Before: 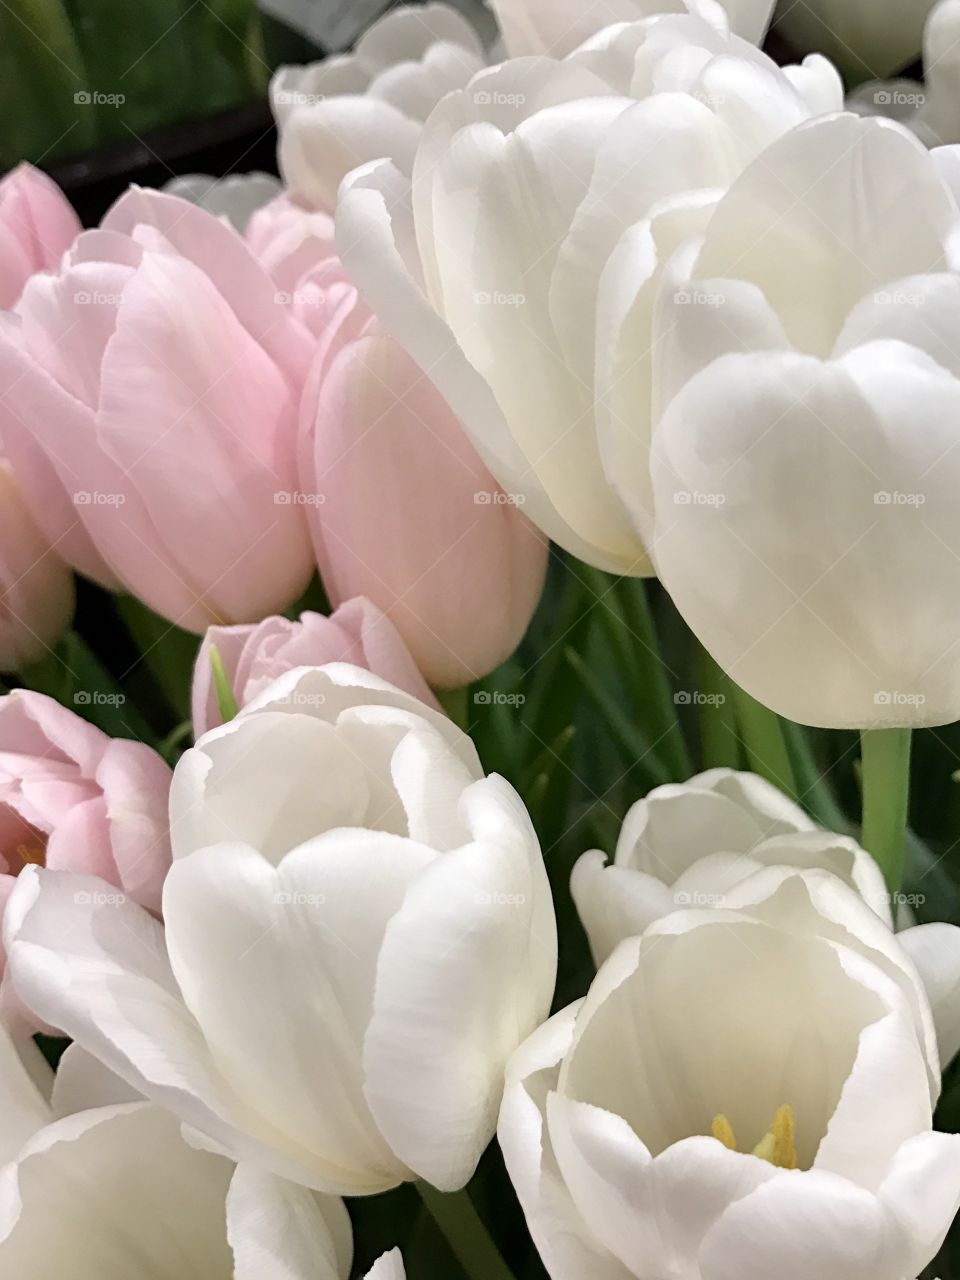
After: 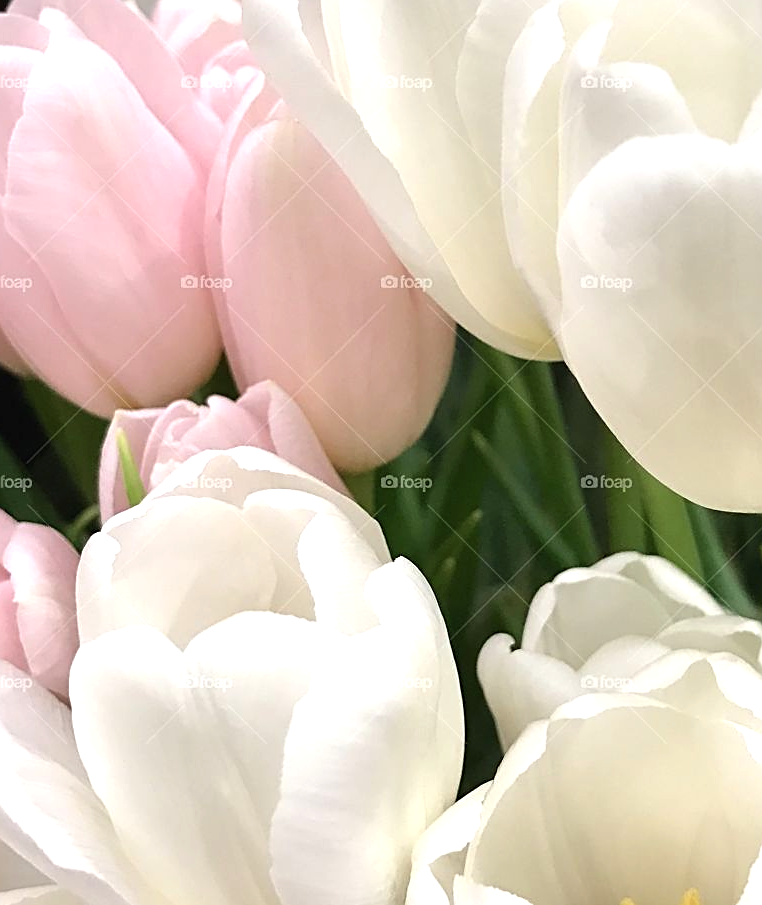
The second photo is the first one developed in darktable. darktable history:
sharpen: on, module defaults
crop: left 9.712%, top 16.928%, right 10.845%, bottom 12.332%
exposure: black level correction -0.002, exposure 0.54 EV, compensate highlight preservation false
